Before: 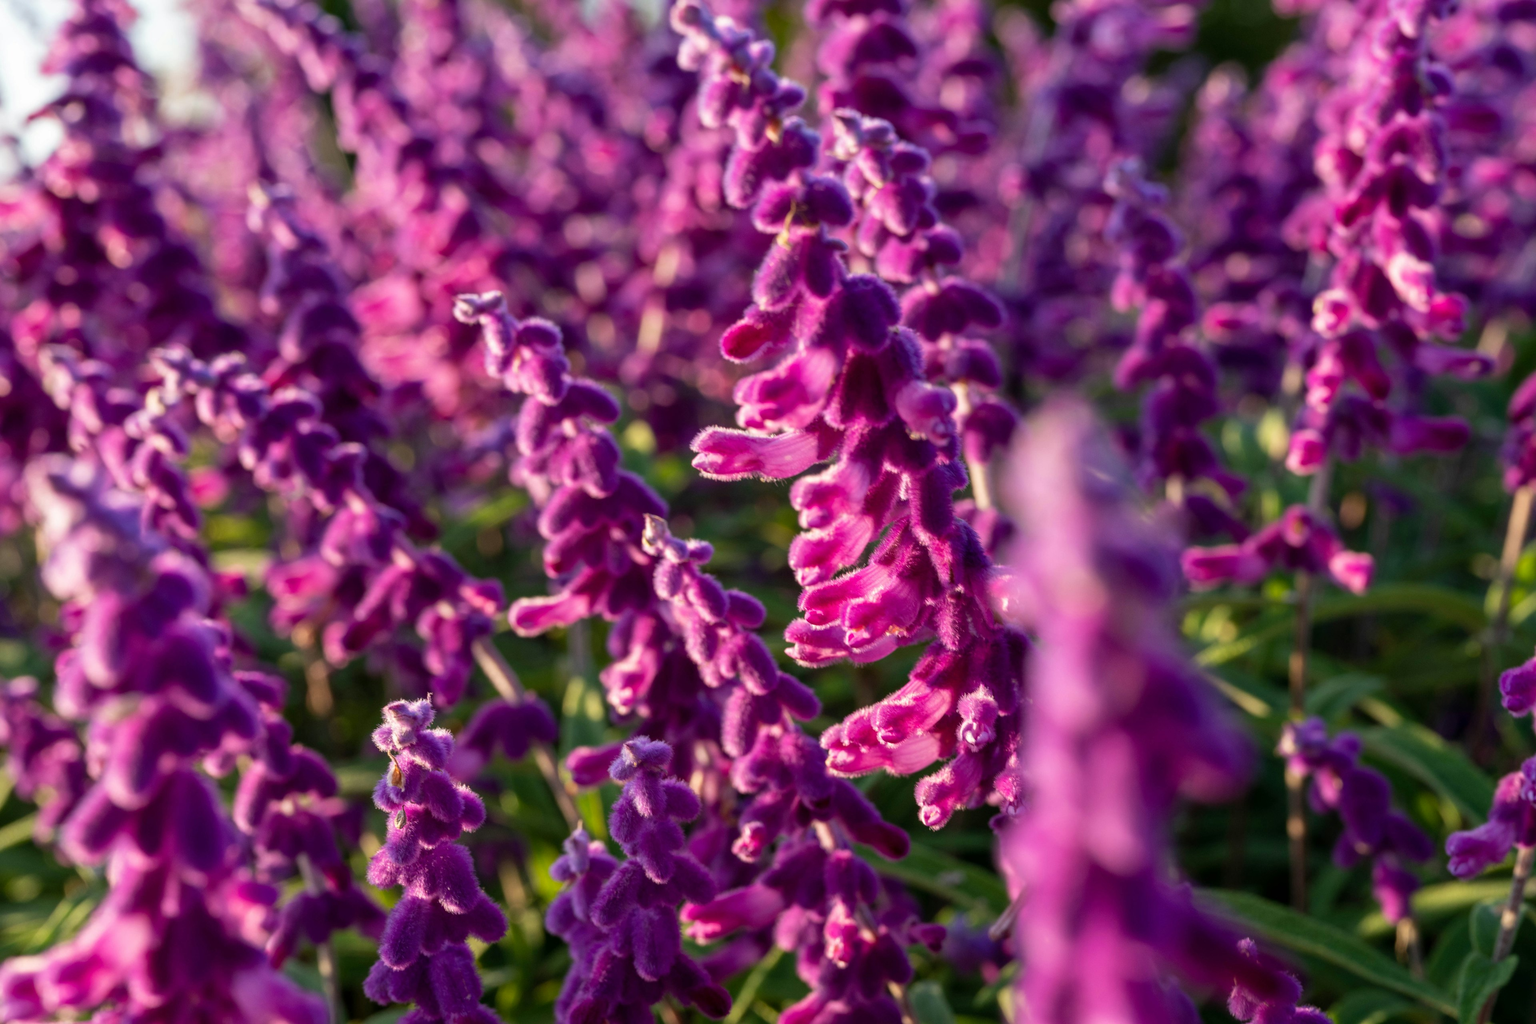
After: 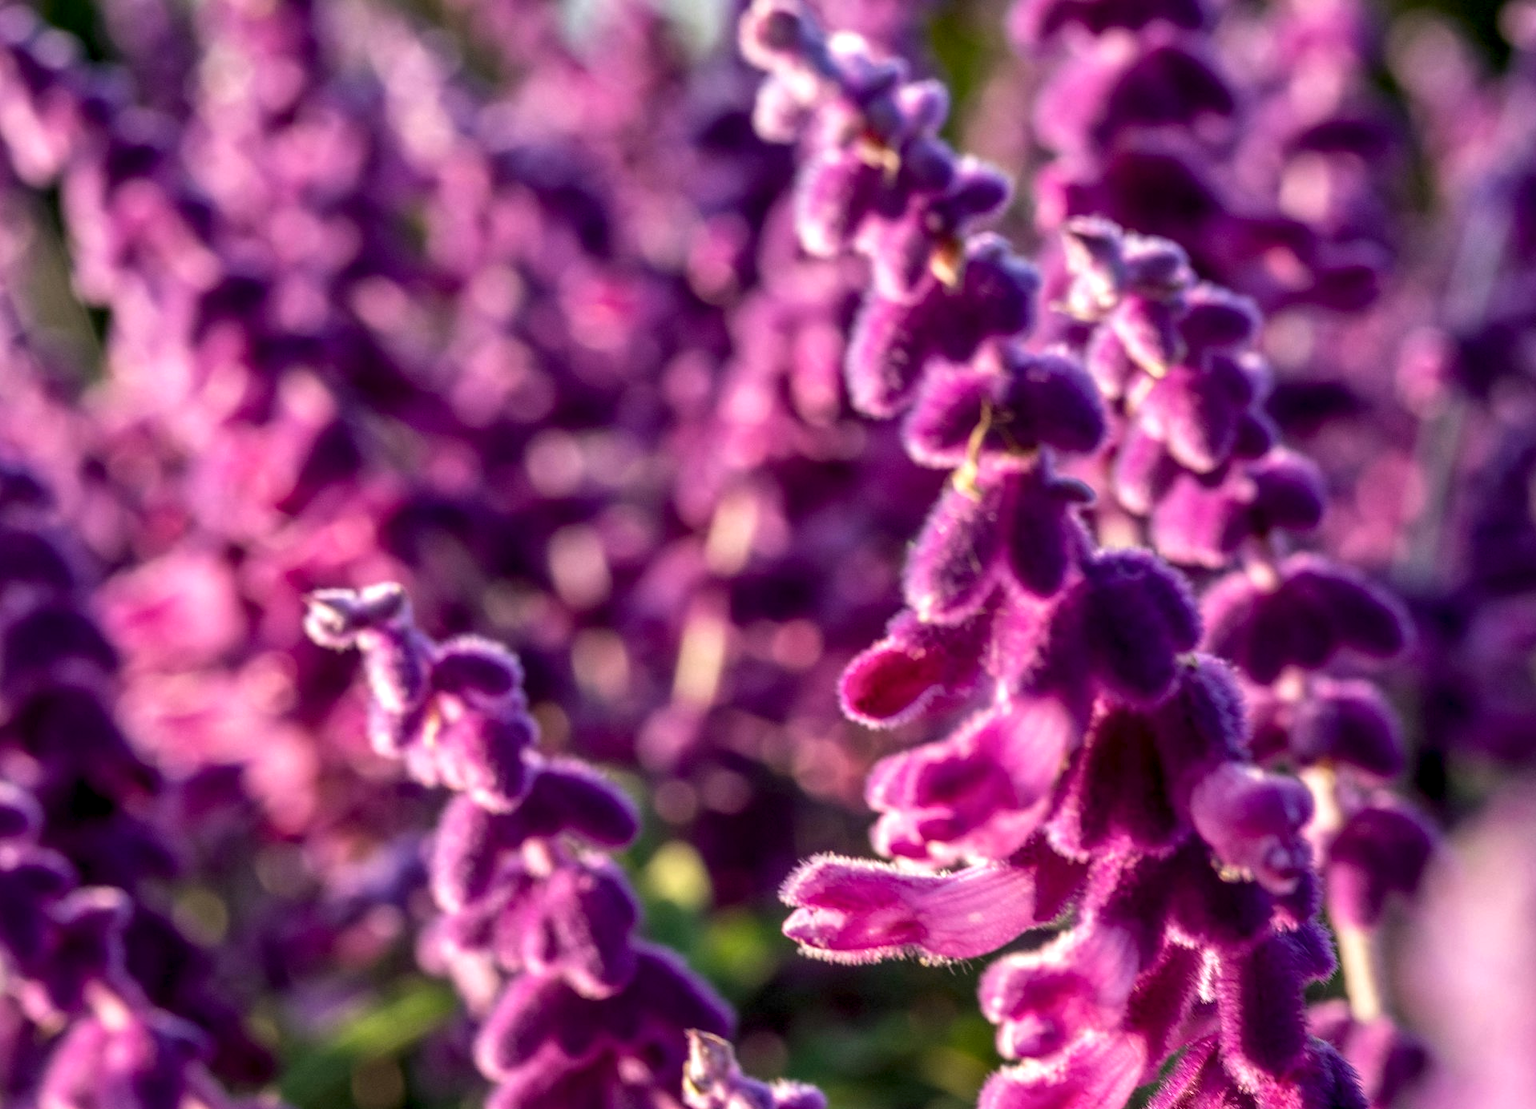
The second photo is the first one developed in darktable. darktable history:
crop: left 19.63%, right 30.425%, bottom 45.891%
local contrast: detail 150%
